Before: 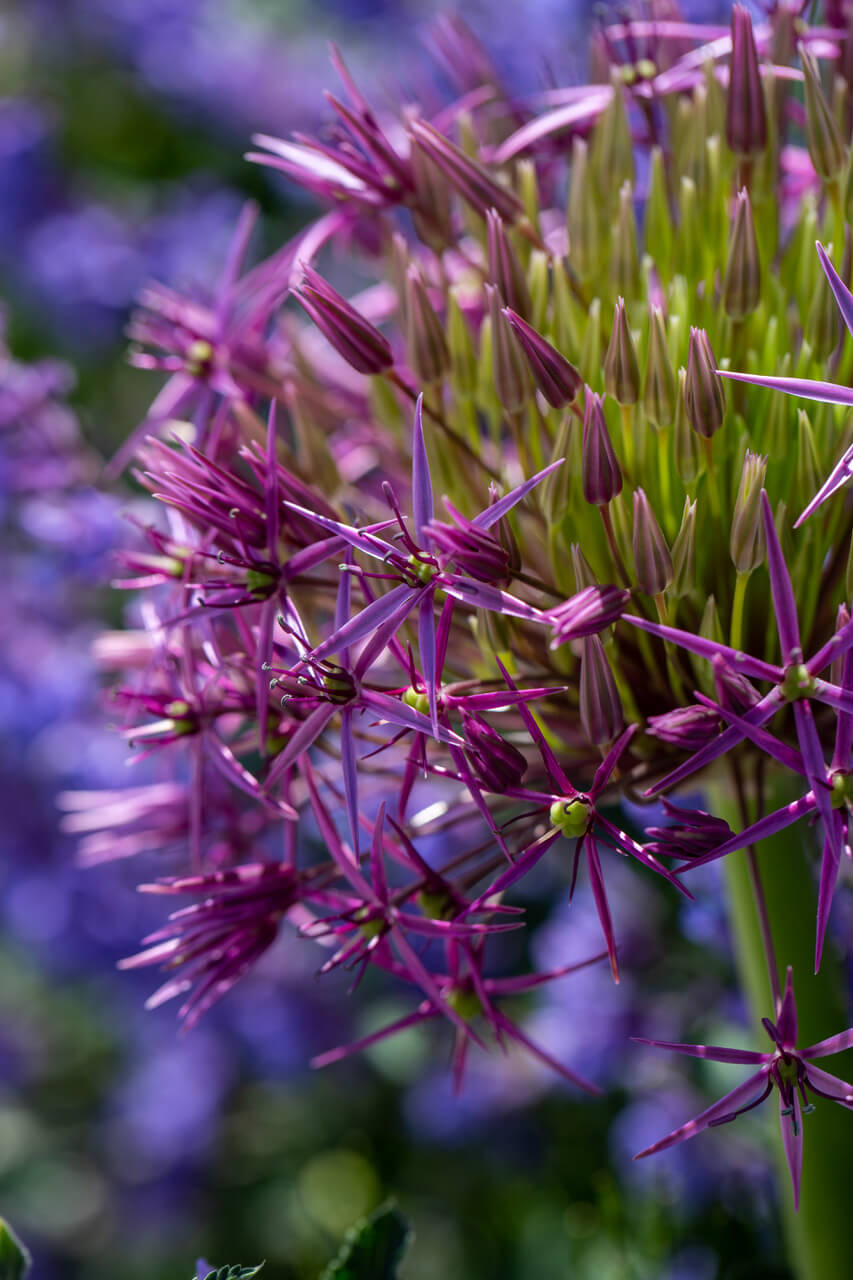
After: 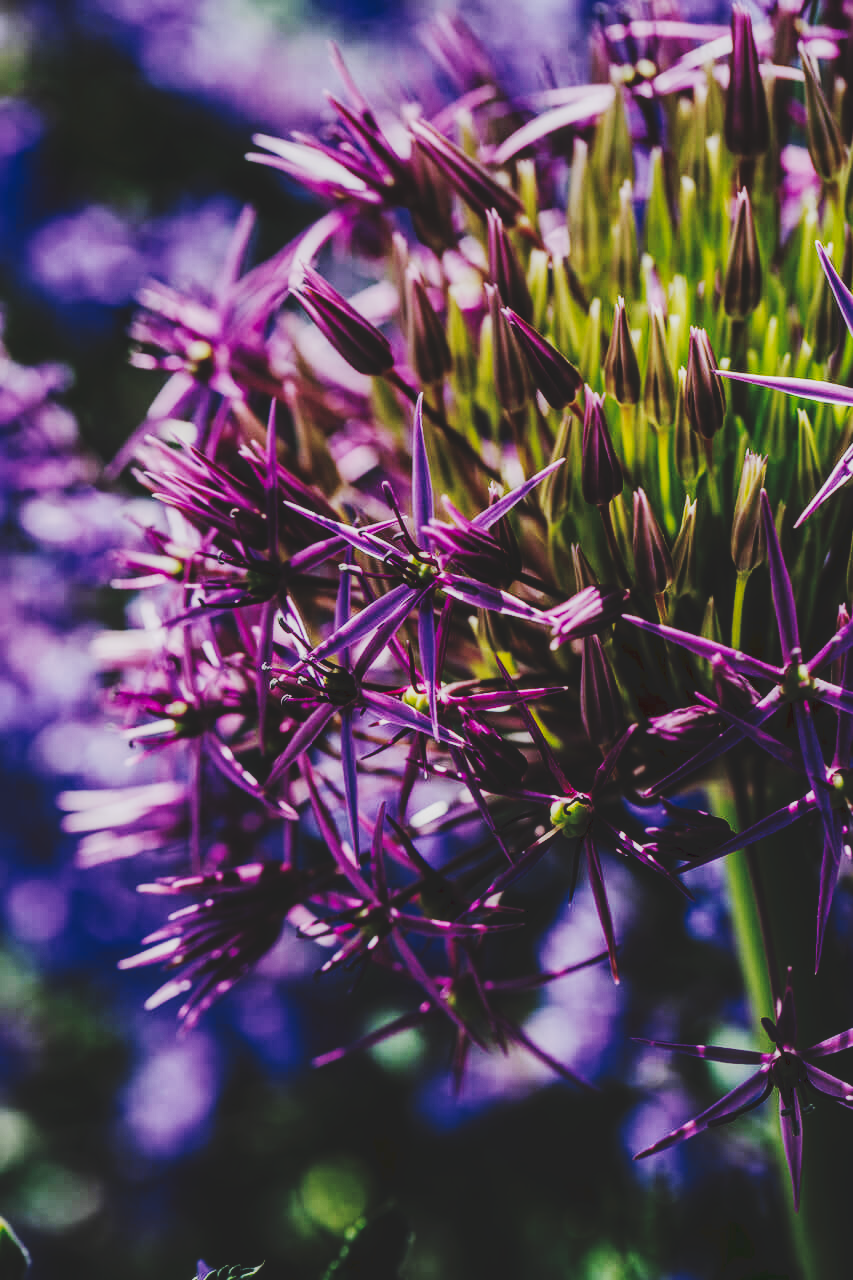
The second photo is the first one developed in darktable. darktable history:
levels: levels [0.029, 0.545, 0.971]
tone curve: curves: ch0 [(0, 0) (0.003, 0.219) (0.011, 0.219) (0.025, 0.223) (0.044, 0.226) (0.069, 0.232) (0.1, 0.24) (0.136, 0.245) (0.177, 0.257) (0.224, 0.281) (0.277, 0.324) (0.335, 0.392) (0.399, 0.484) (0.468, 0.585) (0.543, 0.672) (0.623, 0.741) (0.709, 0.788) (0.801, 0.835) (0.898, 0.878) (1, 1)], preserve colors none
local contrast: on, module defaults
sigmoid: contrast 1.8, skew -0.2, preserve hue 0%, red attenuation 0.1, red rotation 0.035, green attenuation 0.1, green rotation -0.017, blue attenuation 0.15, blue rotation -0.052, base primaries Rec2020
